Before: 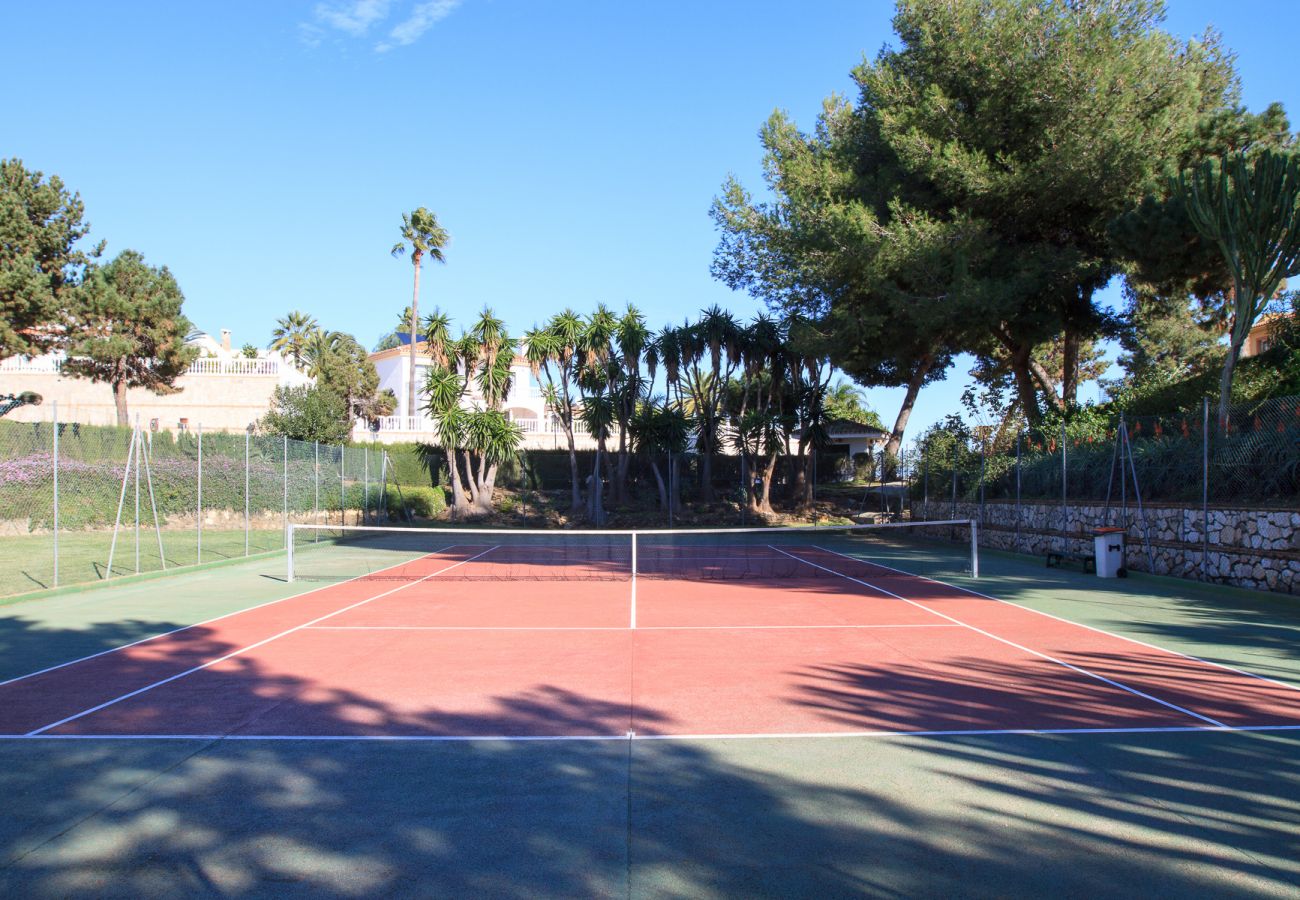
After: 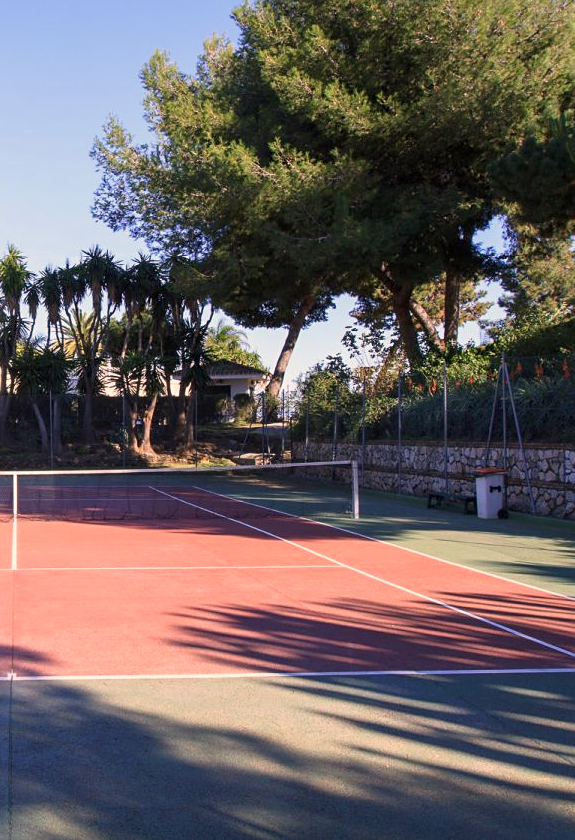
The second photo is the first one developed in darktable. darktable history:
crop: left 47.628%, top 6.643%, right 7.874%
color correction: highlights a* 11.96, highlights b* 11.58
sharpen: amount 0.2
